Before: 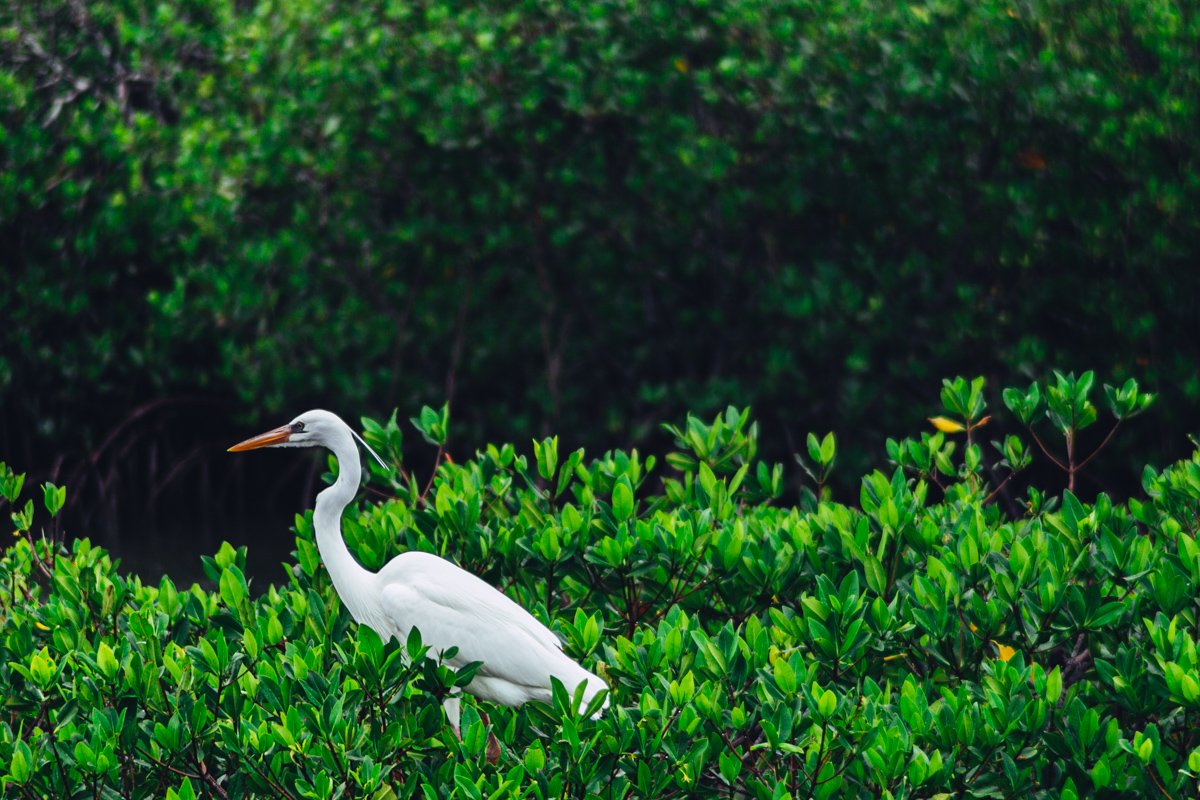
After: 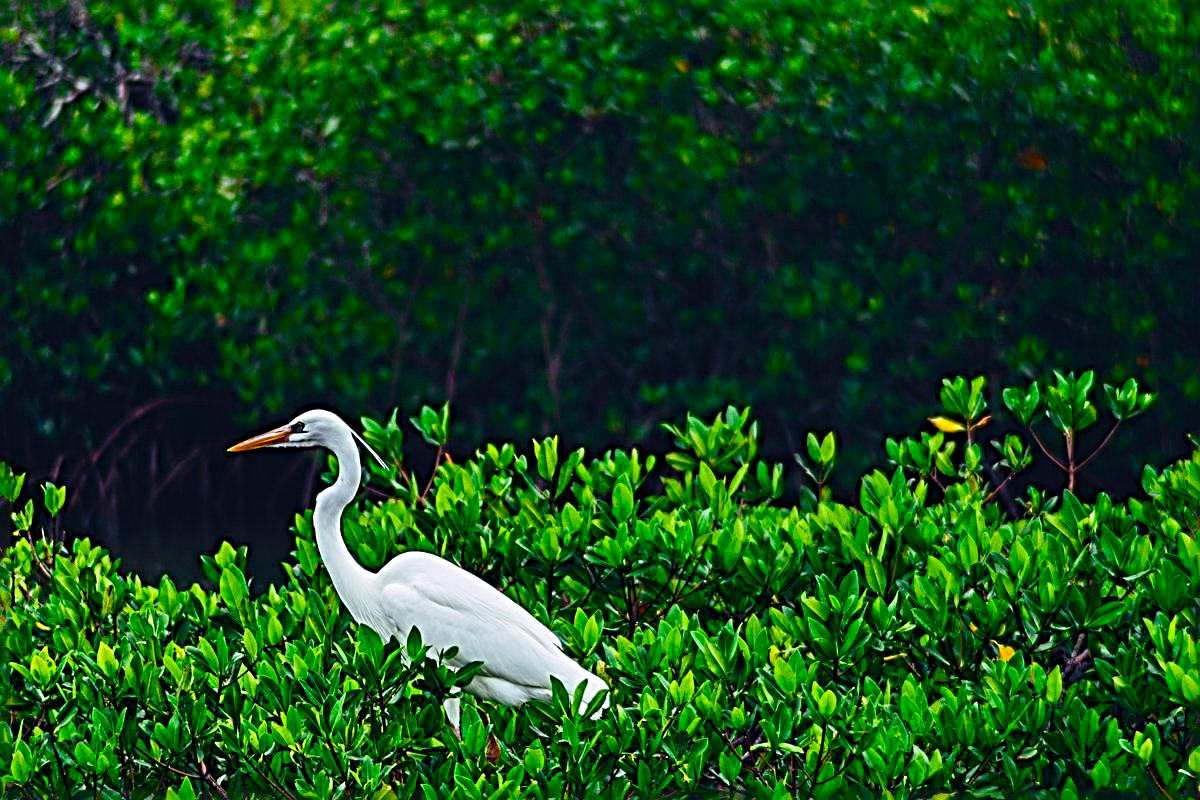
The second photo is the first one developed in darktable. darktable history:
color balance rgb: perceptual saturation grading › global saturation 20%, perceptual saturation grading › highlights -25%, perceptual saturation grading › shadows 50.52%, global vibrance 40.24%
sharpen: radius 3.69, amount 0.928
